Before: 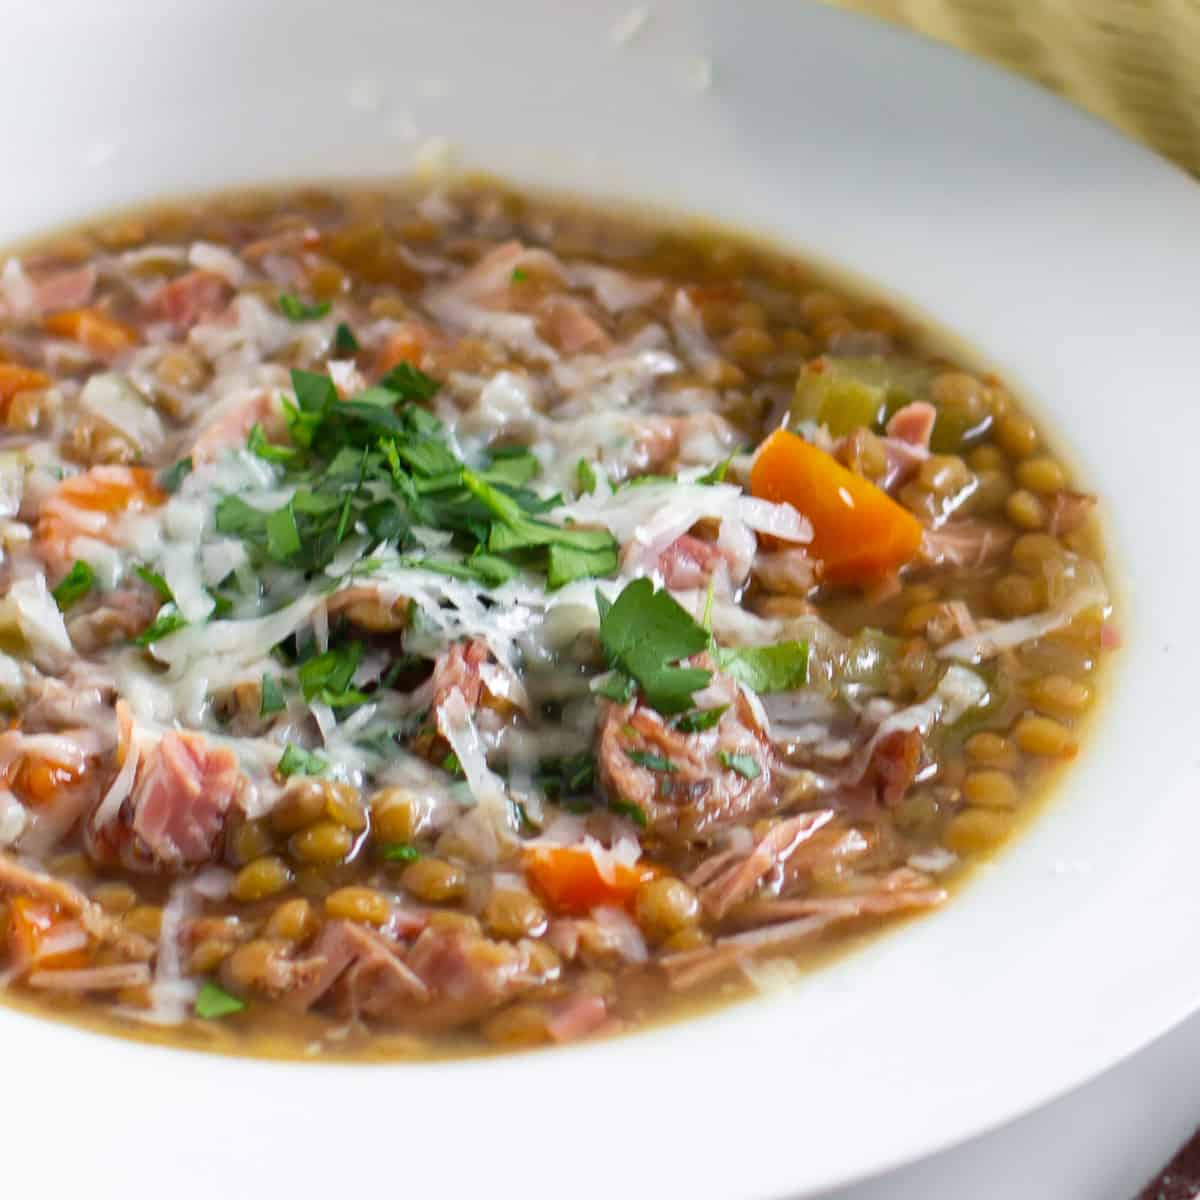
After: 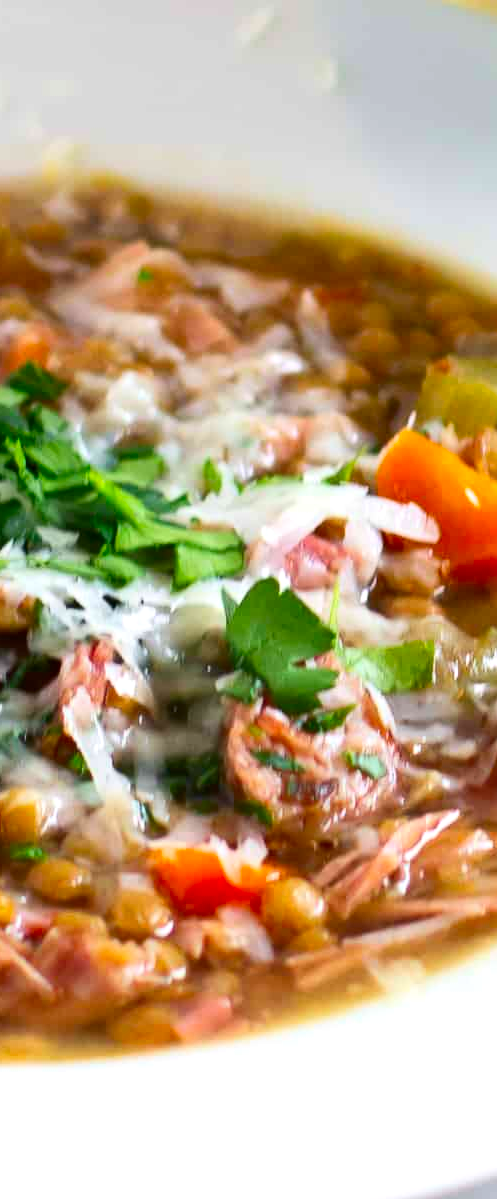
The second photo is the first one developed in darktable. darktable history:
exposure: exposure 0.21 EV, compensate highlight preservation false
contrast brightness saturation: contrast 0.167, saturation 0.328
crop: left 31.23%, right 27.351%
